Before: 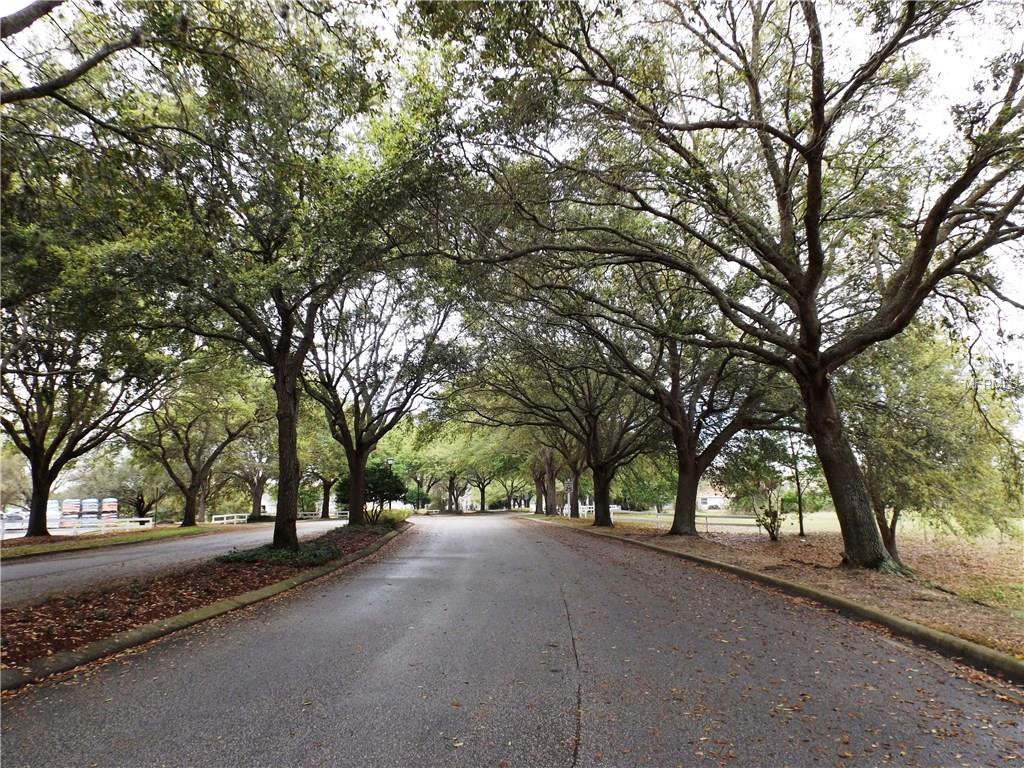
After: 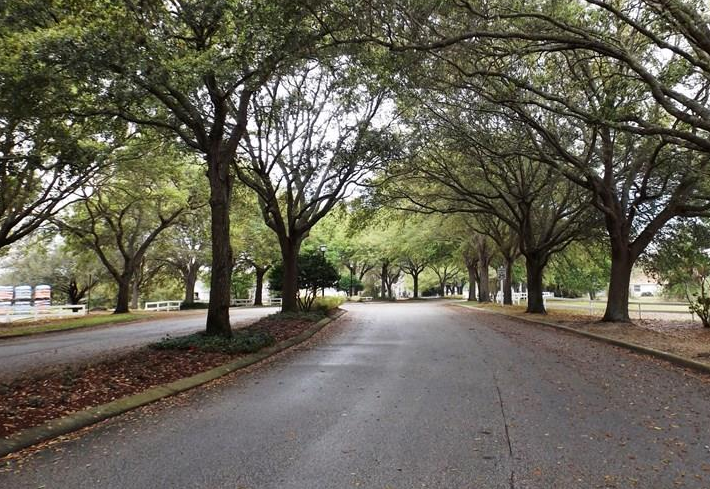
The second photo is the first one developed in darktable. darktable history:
crop: left 6.604%, top 27.772%, right 23.997%, bottom 8.345%
